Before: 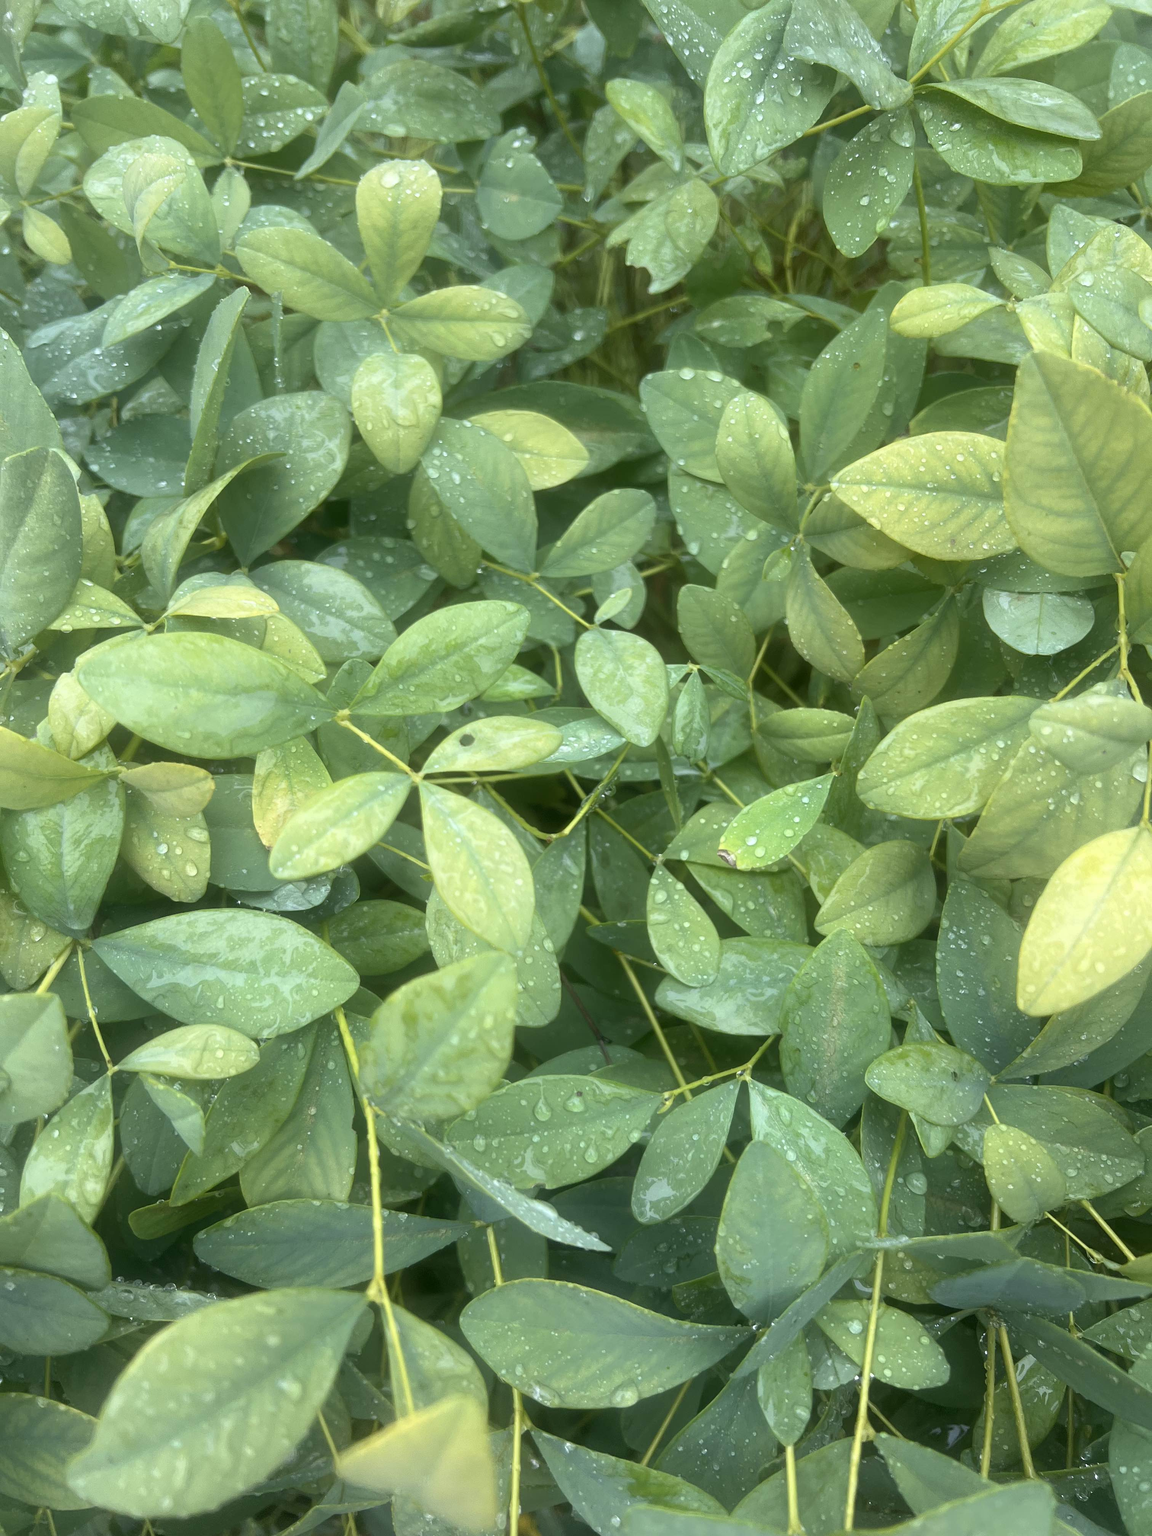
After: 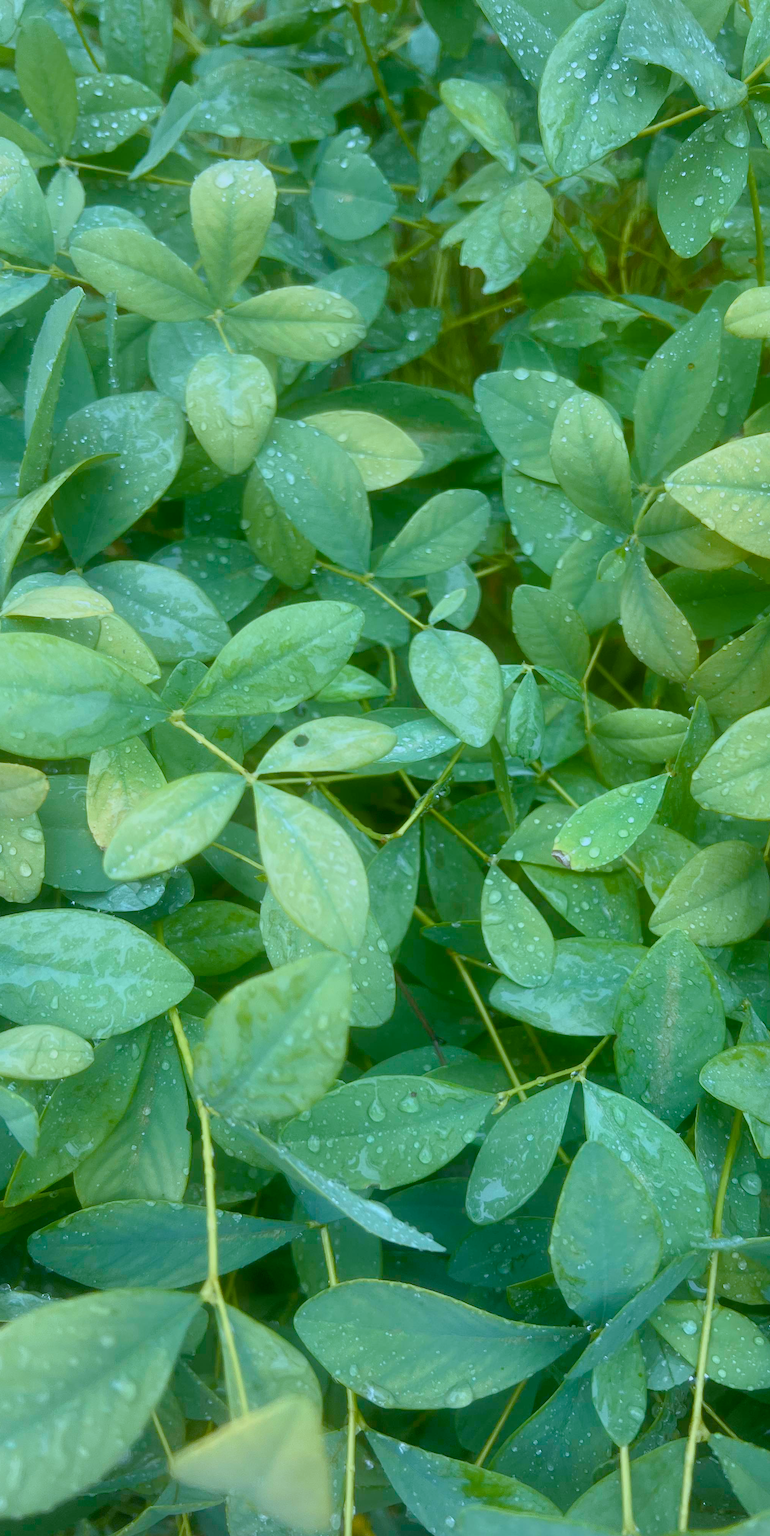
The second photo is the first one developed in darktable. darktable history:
crop and rotate: left 14.441%, right 18.719%
color correction: highlights a* -9.6, highlights b* -20.95
local contrast: mode bilateral grid, contrast 99, coarseness 99, detail 107%, midtone range 0.2
color balance rgb: perceptual saturation grading › global saturation 26.646%, perceptual saturation grading › highlights -27.896%, perceptual saturation grading › mid-tones 15.436%, perceptual saturation grading › shadows 32.757%, contrast -19.957%
